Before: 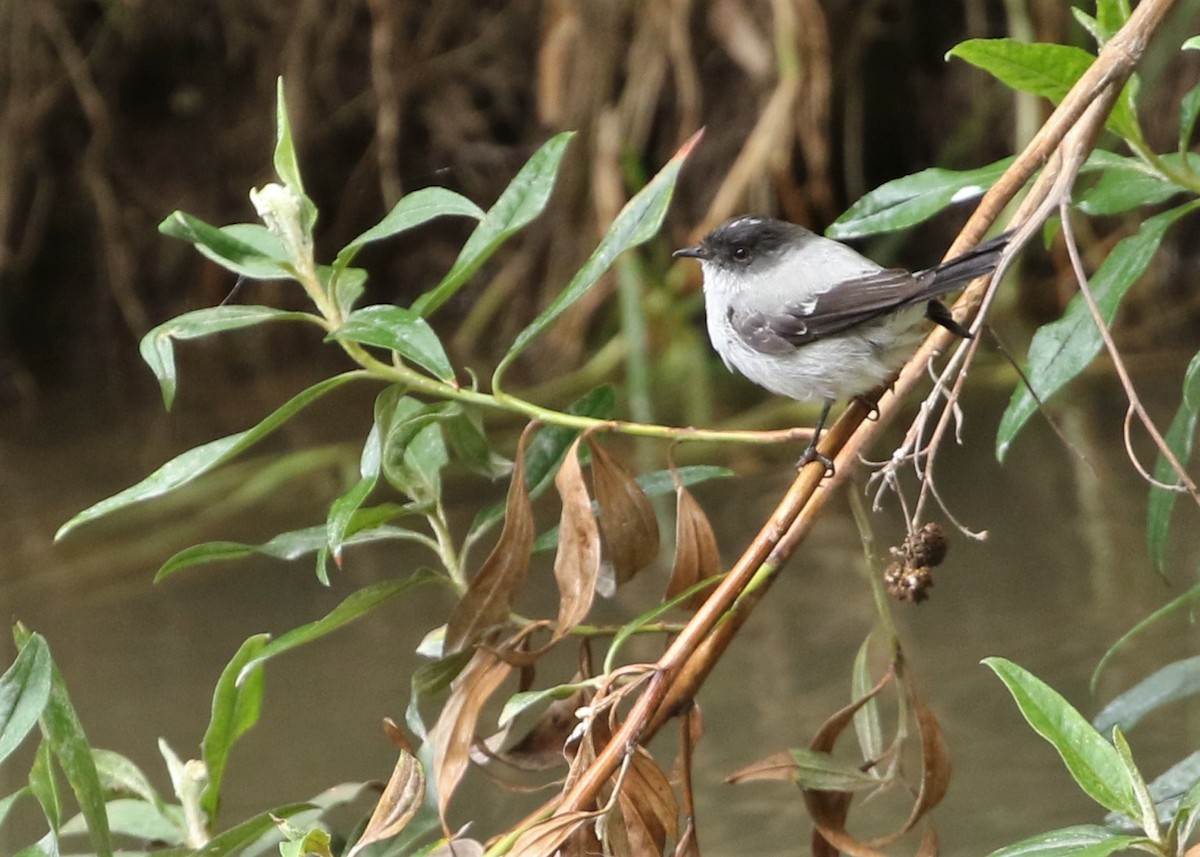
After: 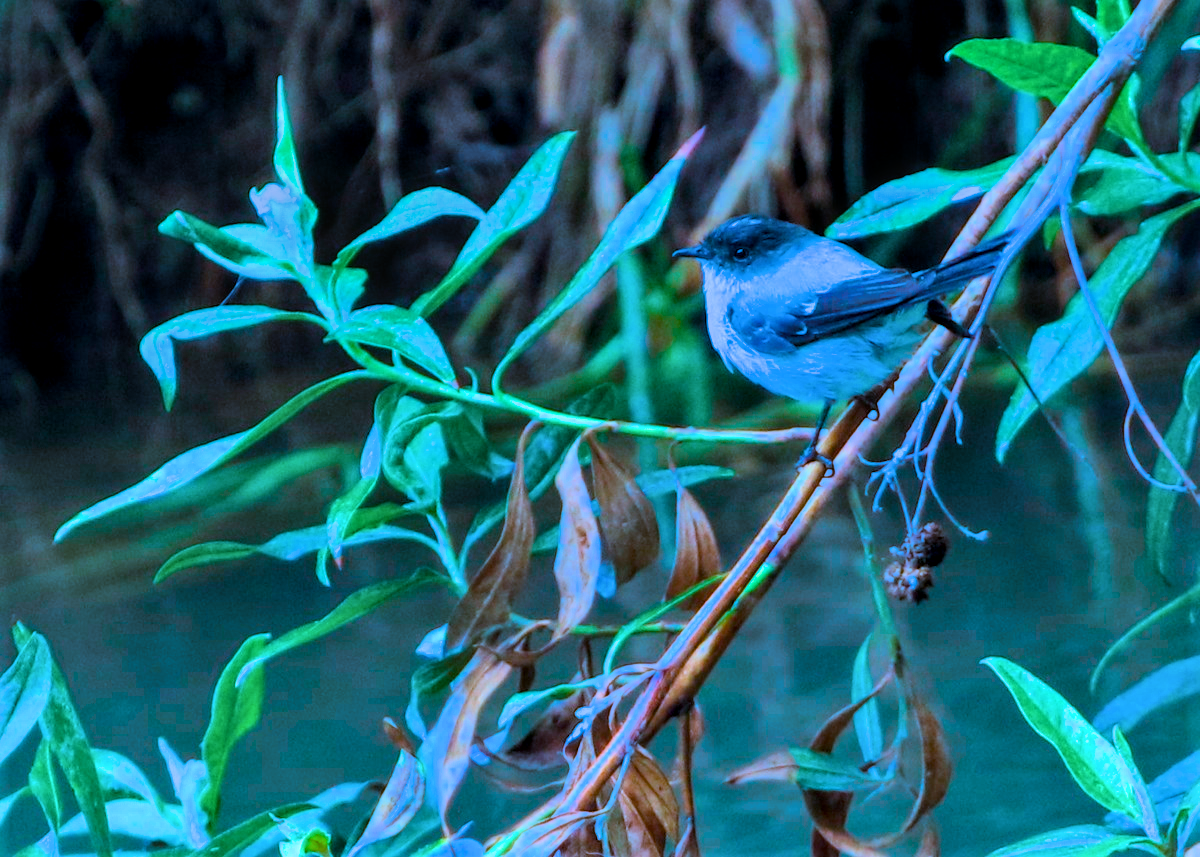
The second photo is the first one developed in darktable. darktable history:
filmic rgb: black relative exposure -7.65 EV, white relative exposure 4.56 EV, hardness 3.61, color science v6 (2022)
local contrast: on, module defaults
tone equalizer: on, module defaults
color balance rgb: linear chroma grading › shadows -40%, linear chroma grading › highlights 40%, linear chroma grading › global chroma 45%, linear chroma grading › mid-tones -30%, perceptual saturation grading › global saturation 55%, perceptual saturation grading › highlights -50%, perceptual saturation grading › mid-tones 40%, perceptual saturation grading › shadows 30%, perceptual brilliance grading › global brilliance 20%, perceptual brilliance grading › shadows -40%, global vibrance 35%
color calibration: illuminant as shot in camera, x 0.442, y 0.413, temperature 2903.13 K
